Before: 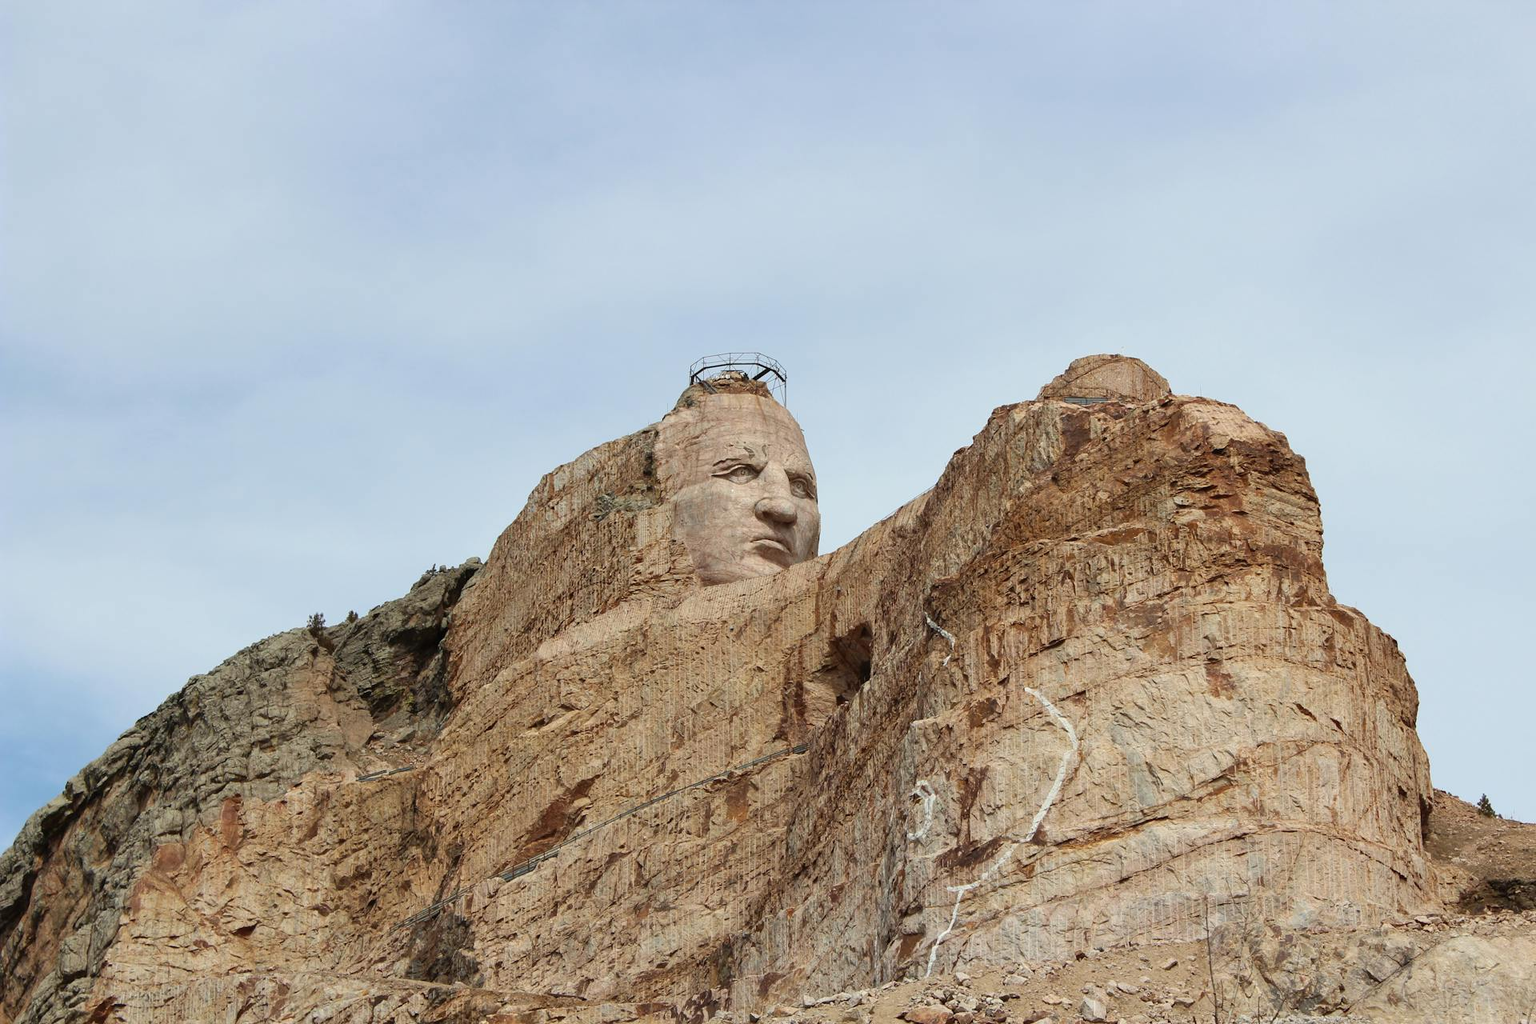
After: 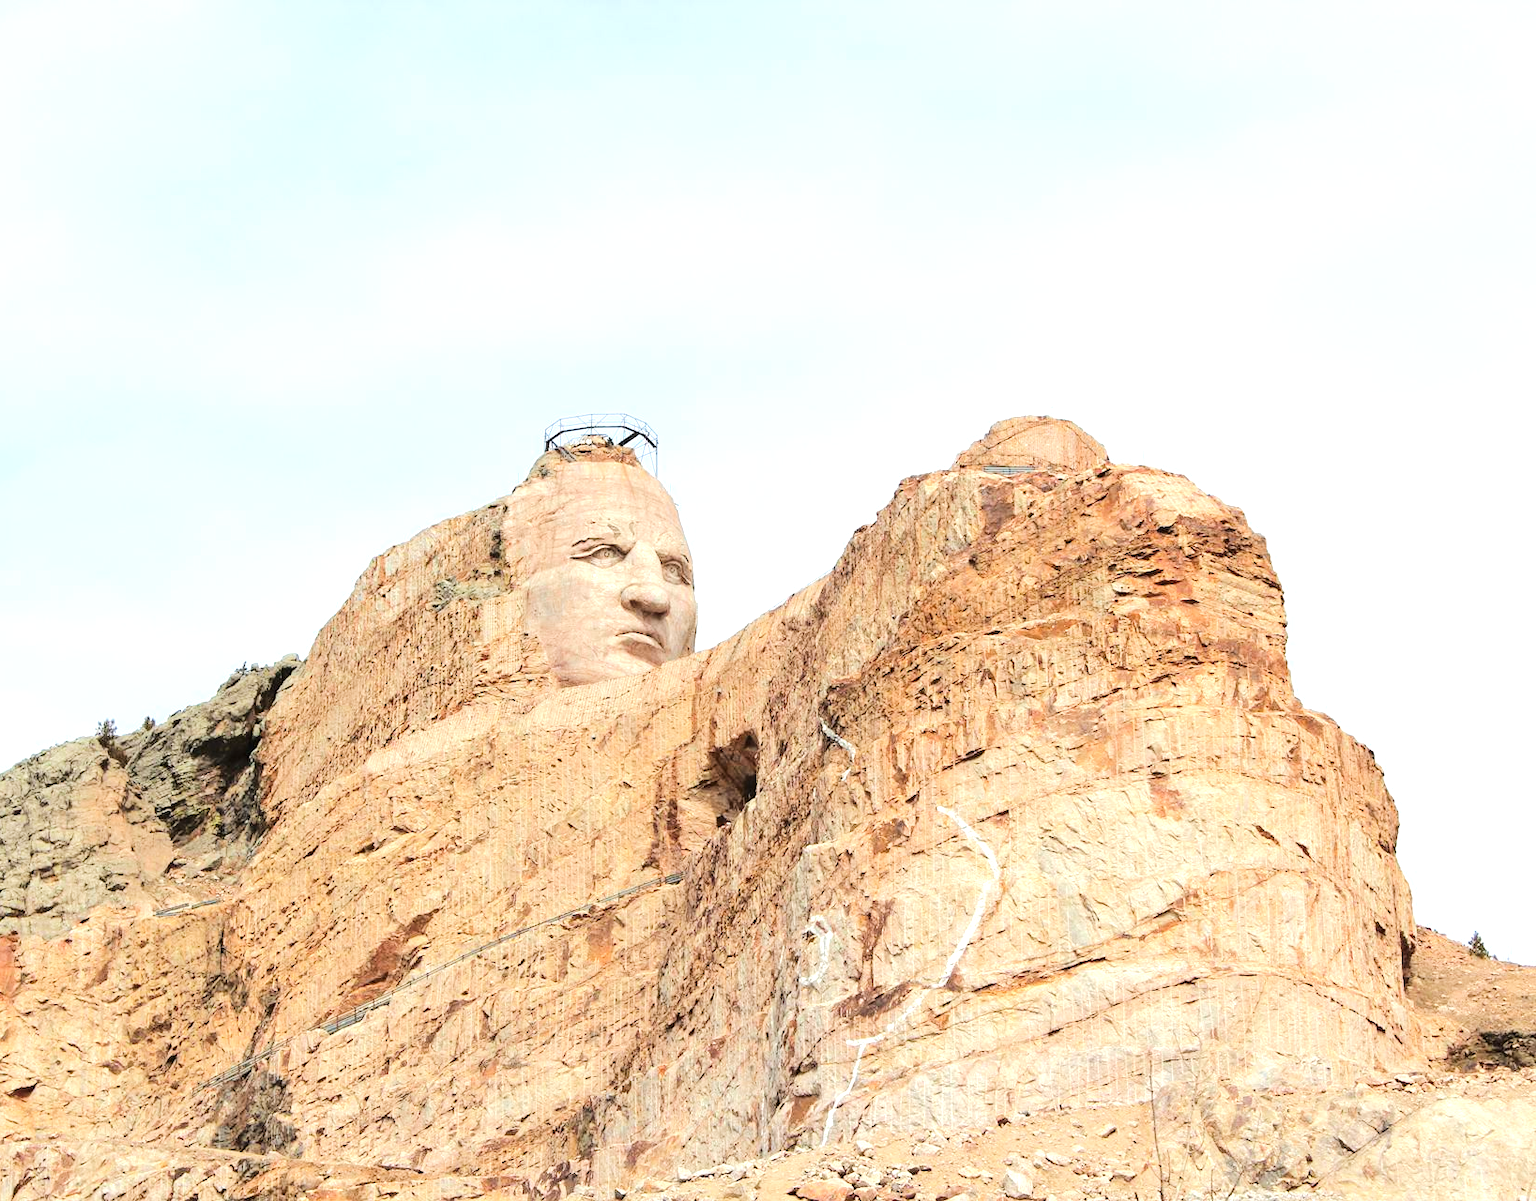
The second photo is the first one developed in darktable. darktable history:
crop and rotate: left 14.712%
tone equalizer: -7 EV 0.148 EV, -6 EV 0.589 EV, -5 EV 1.13 EV, -4 EV 1.32 EV, -3 EV 1.12 EV, -2 EV 0.6 EV, -1 EV 0.168 EV, edges refinement/feathering 500, mask exposure compensation -1.57 EV, preserve details no
exposure: exposure 0.783 EV, compensate highlight preservation false
